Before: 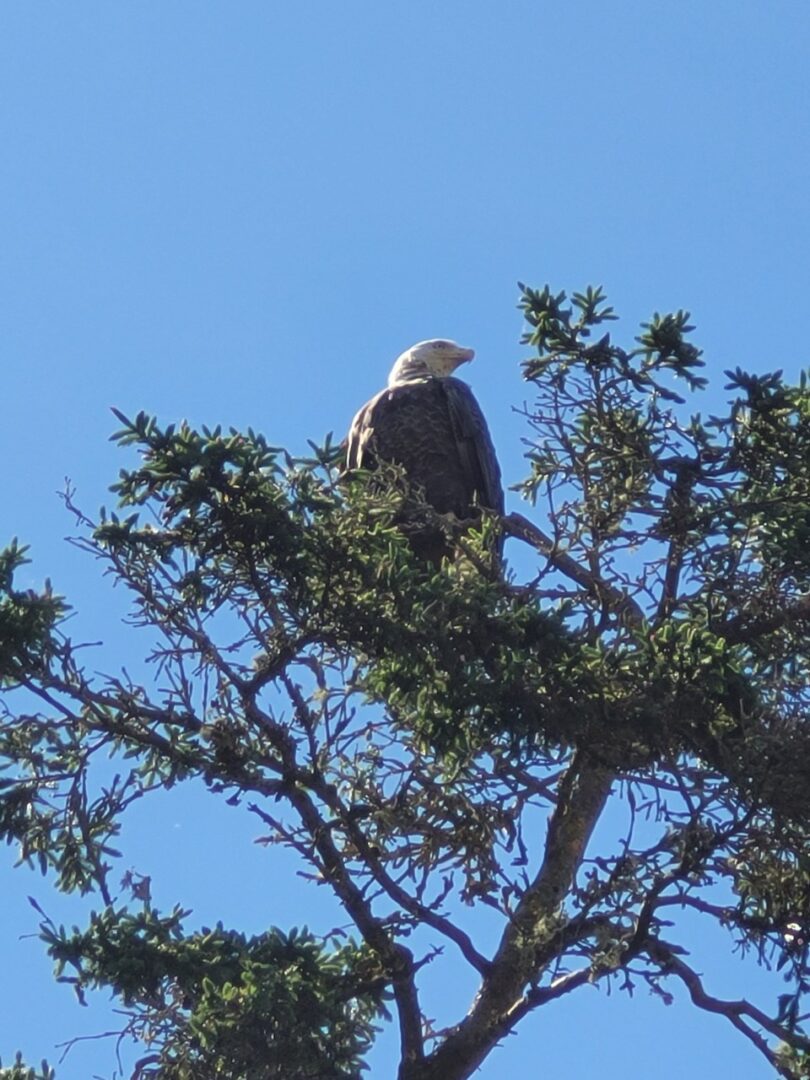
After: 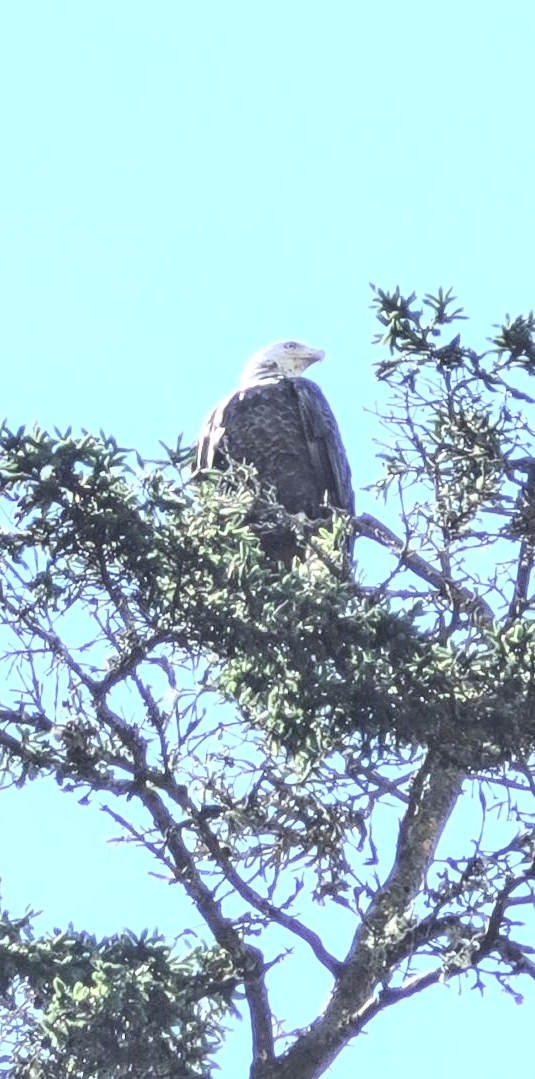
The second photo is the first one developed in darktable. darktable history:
crop and rotate: left 18.442%, right 15.508%
white balance: red 0.924, blue 1.095
contrast brightness saturation: contrast 0.43, brightness 0.56, saturation -0.19
local contrast: detail 130%
exposure: black level correction 0.001, exposure 0.955 EV, compensate exposure bias true, compensate highlight preservation false
